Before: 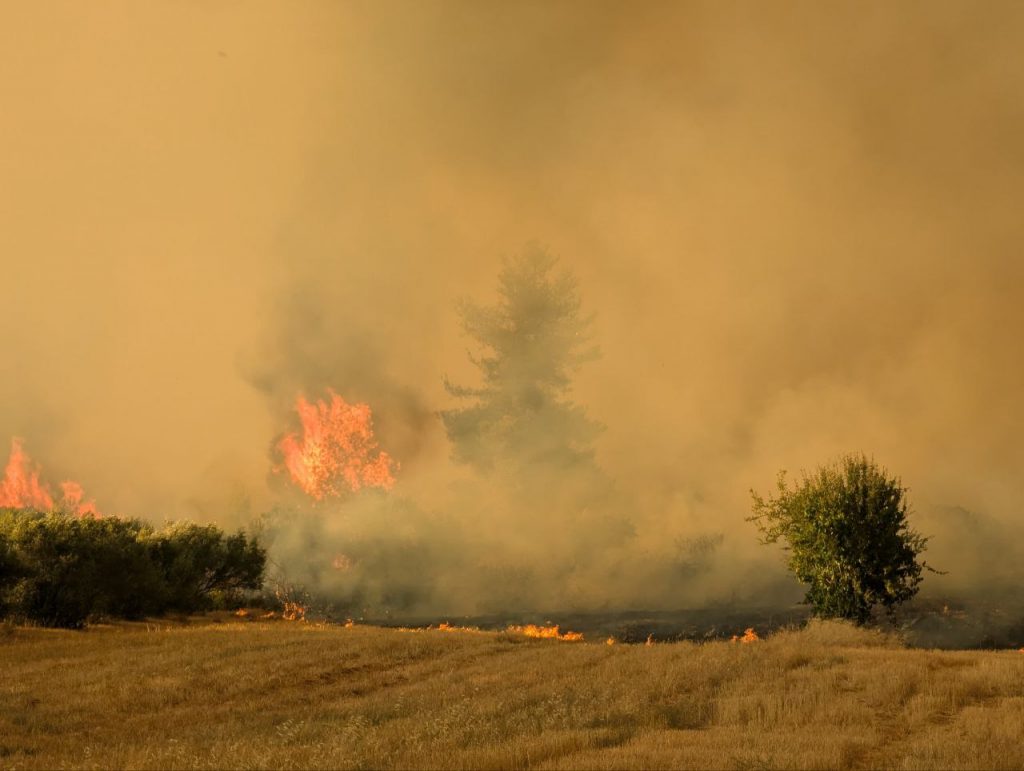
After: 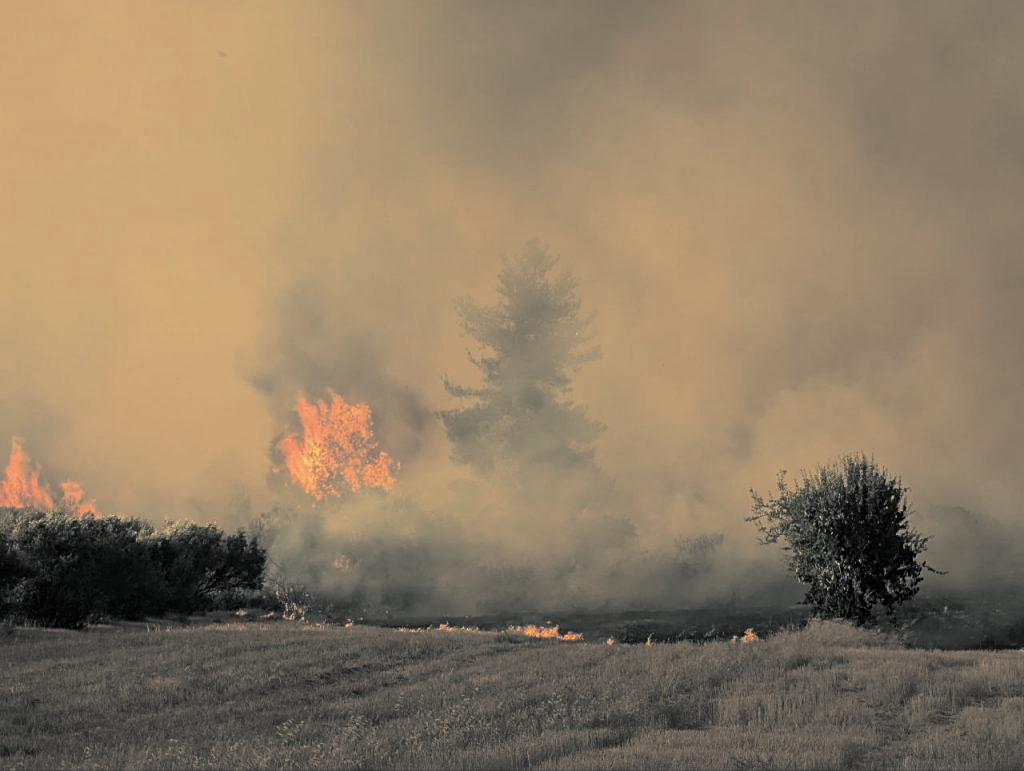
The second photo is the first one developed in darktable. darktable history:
split-toning: shadows › hue 190.8°, shadows › saturation 0.05, highlights › hue 54°, highlights › saturation 0.05, compress 0%
sharpen: on, module defaults
